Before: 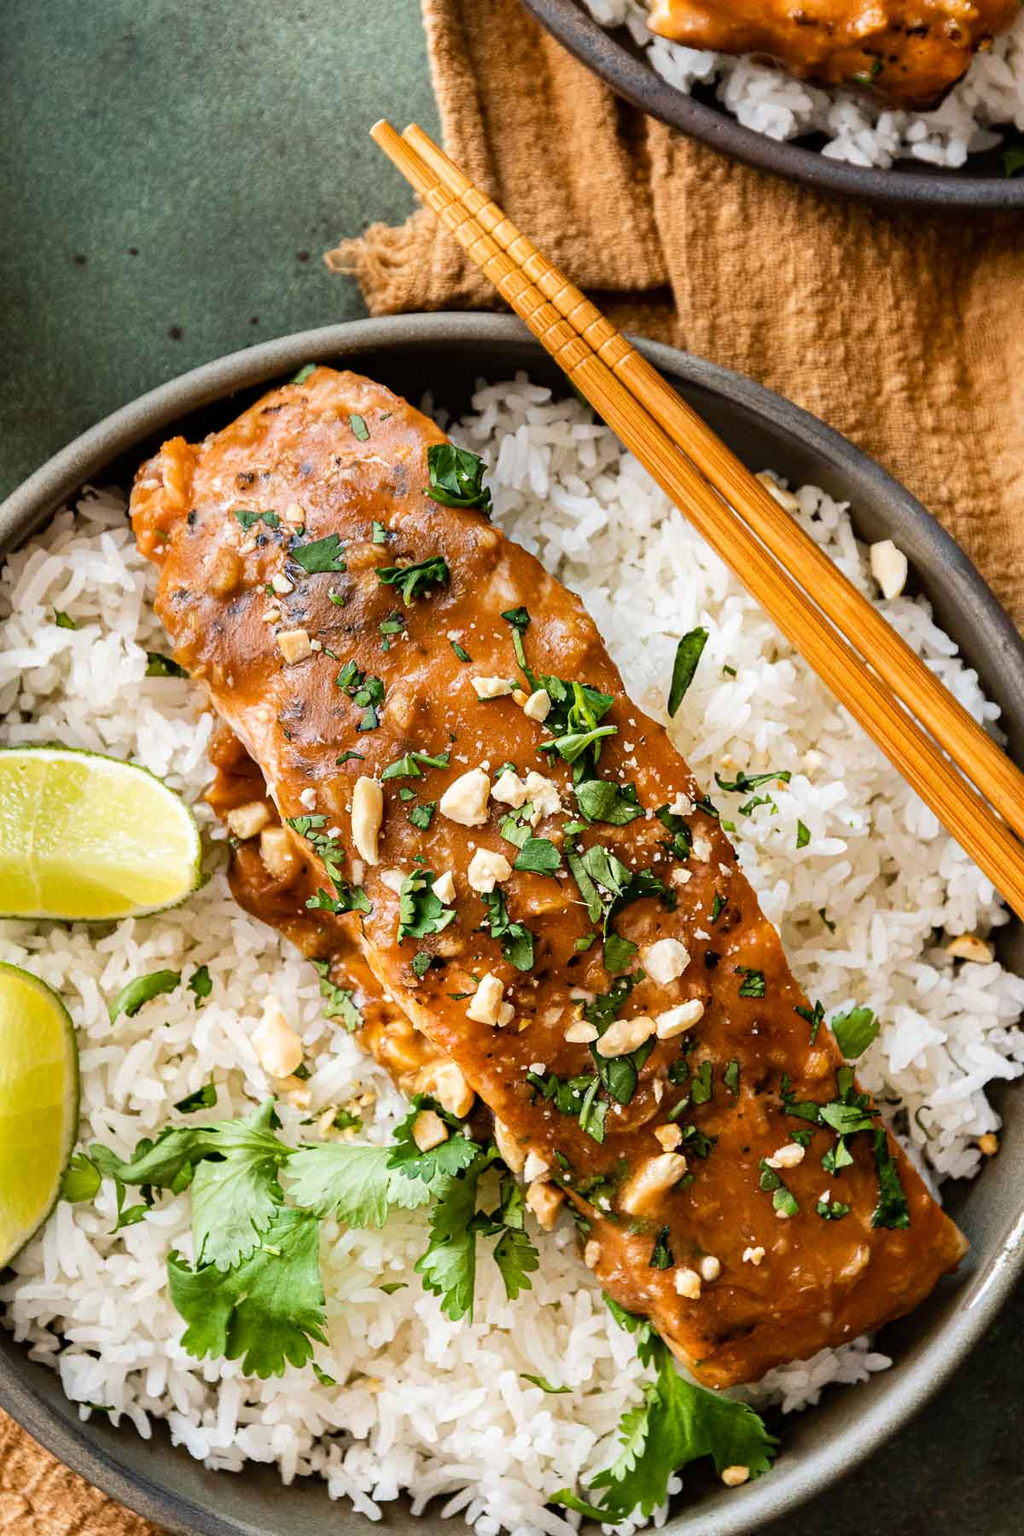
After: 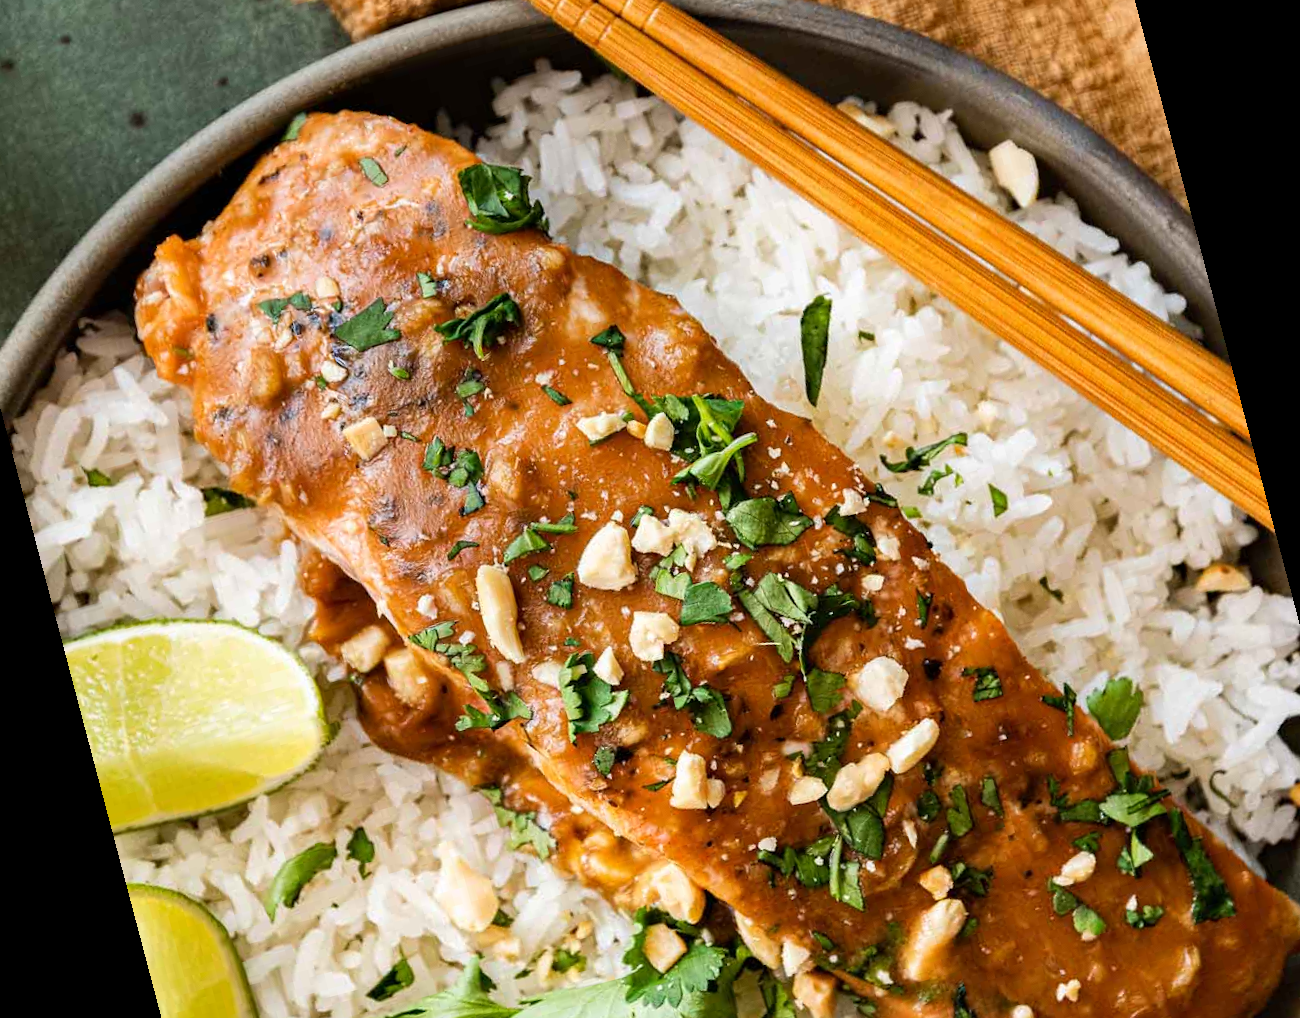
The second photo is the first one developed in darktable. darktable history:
exposure: compensate highlight preservation false
rotate and perspective: rotation -14.8°, crop left 0.1, crop right 0.903, crop top 0.25, crop bottom 0.748
